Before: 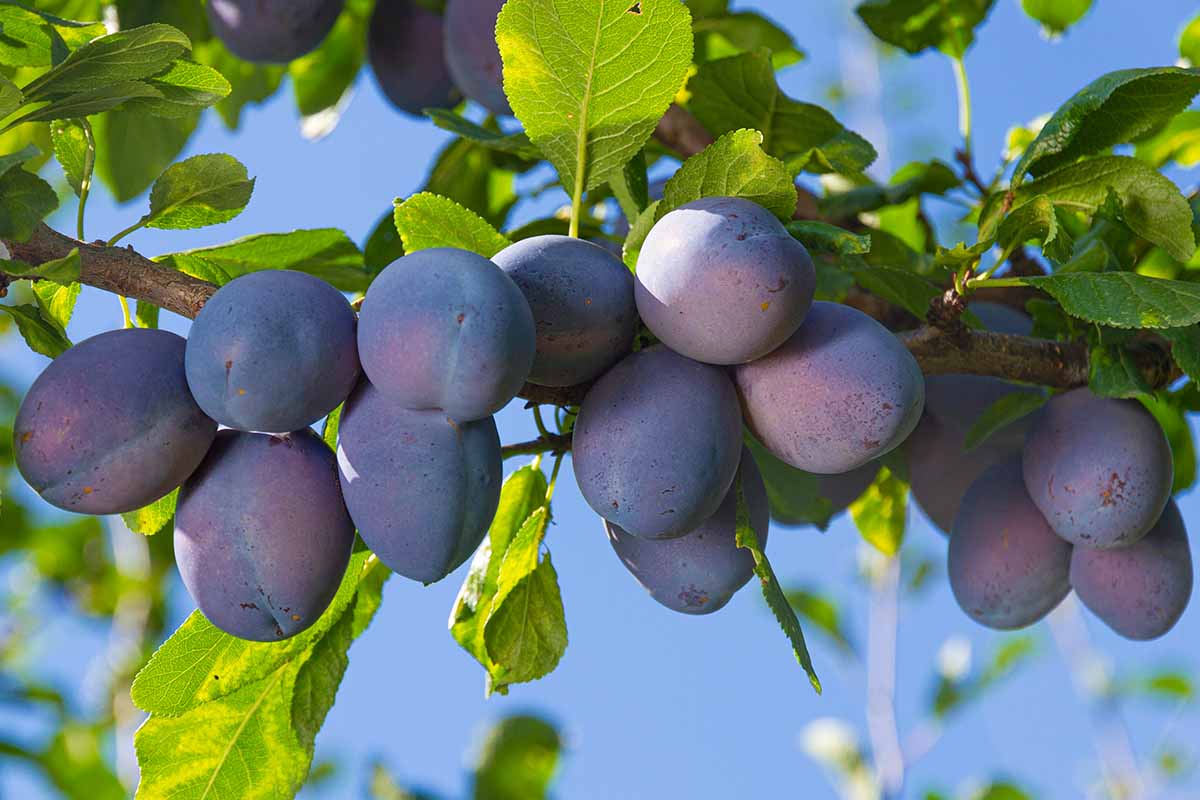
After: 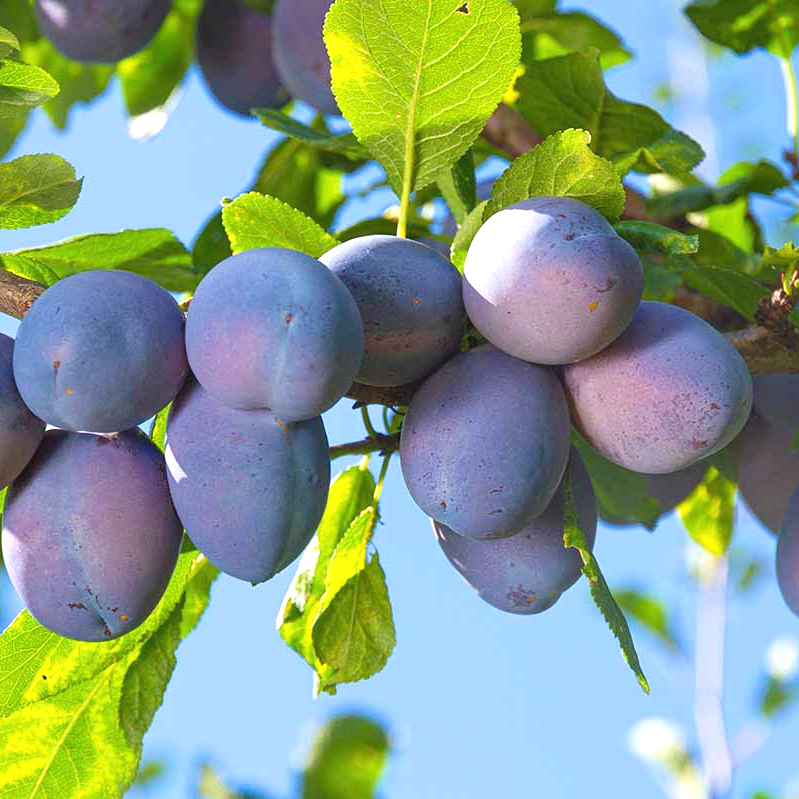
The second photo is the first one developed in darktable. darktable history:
exposure: black level correction -0.002, exposure 0.546 EV, compensate highlight preservation false
crop and rotate: left 14.361%, right 18.984%
levels: levels [0, 0.478, 1]
